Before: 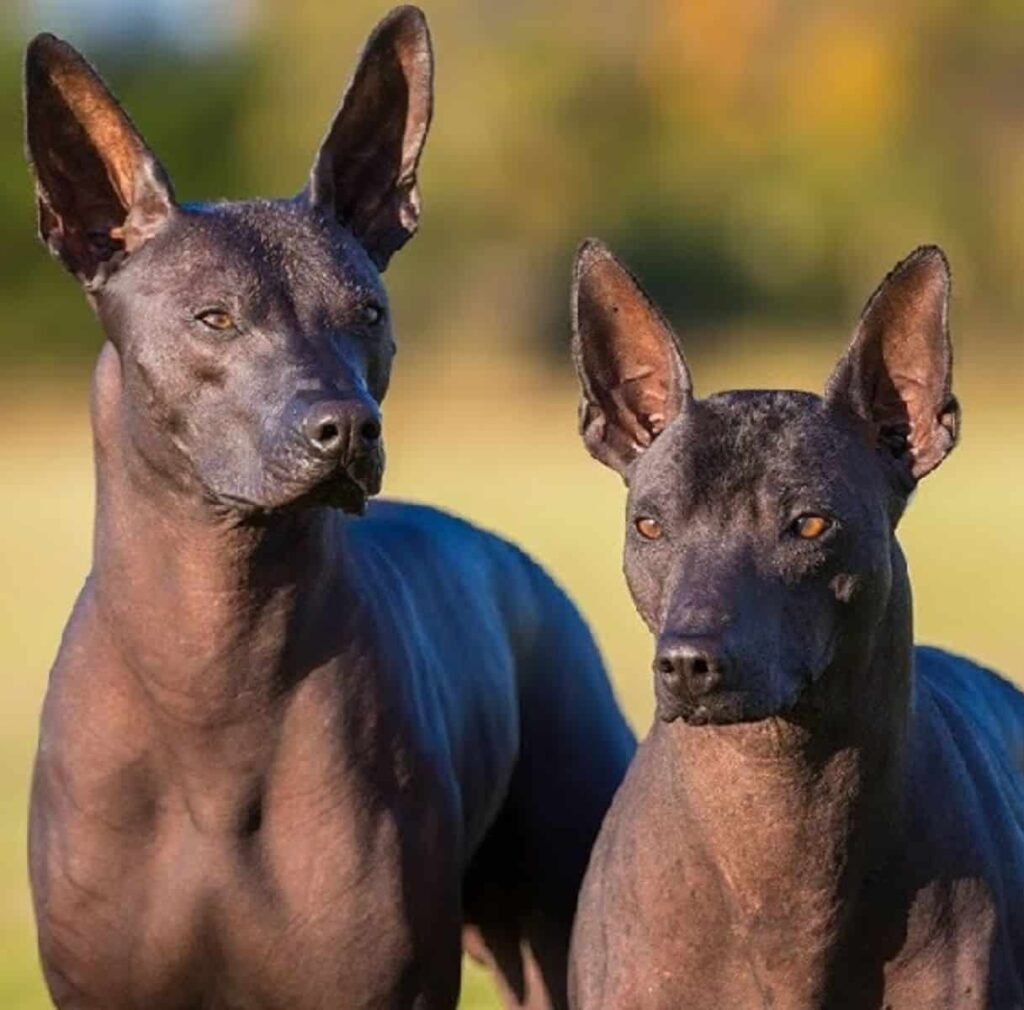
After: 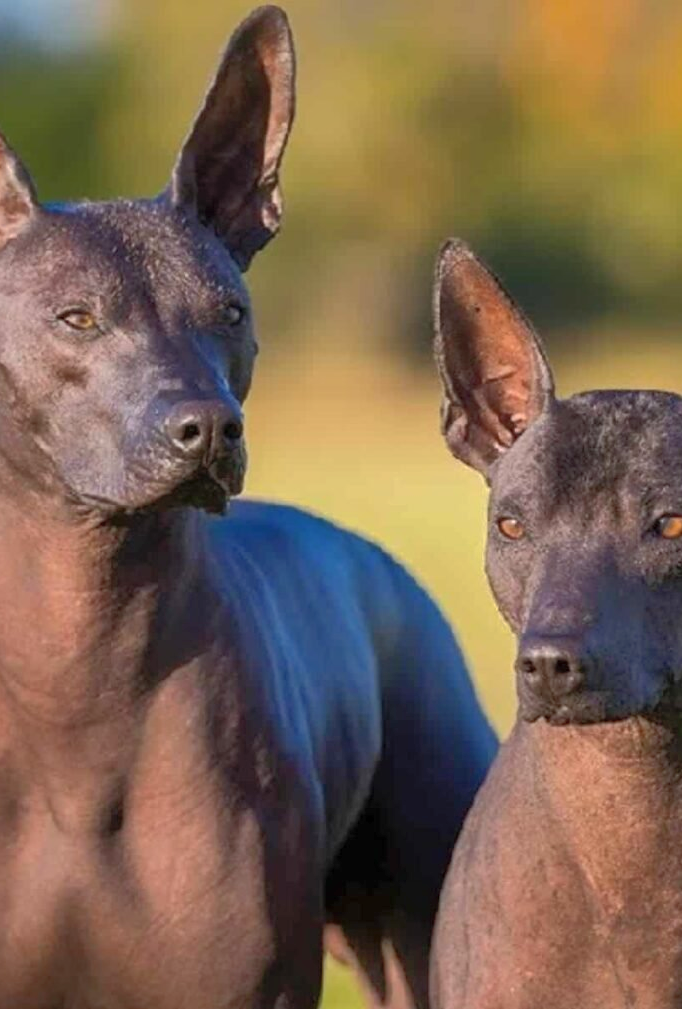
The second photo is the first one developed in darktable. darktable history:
crop and rotate: left 13.537%, right 19.796%
exposure: exposure 0.217 EV, compensate highlight preservation false
tone equalizer: on, module defaults
shadows and highlights: shadows 60, highlights -60
